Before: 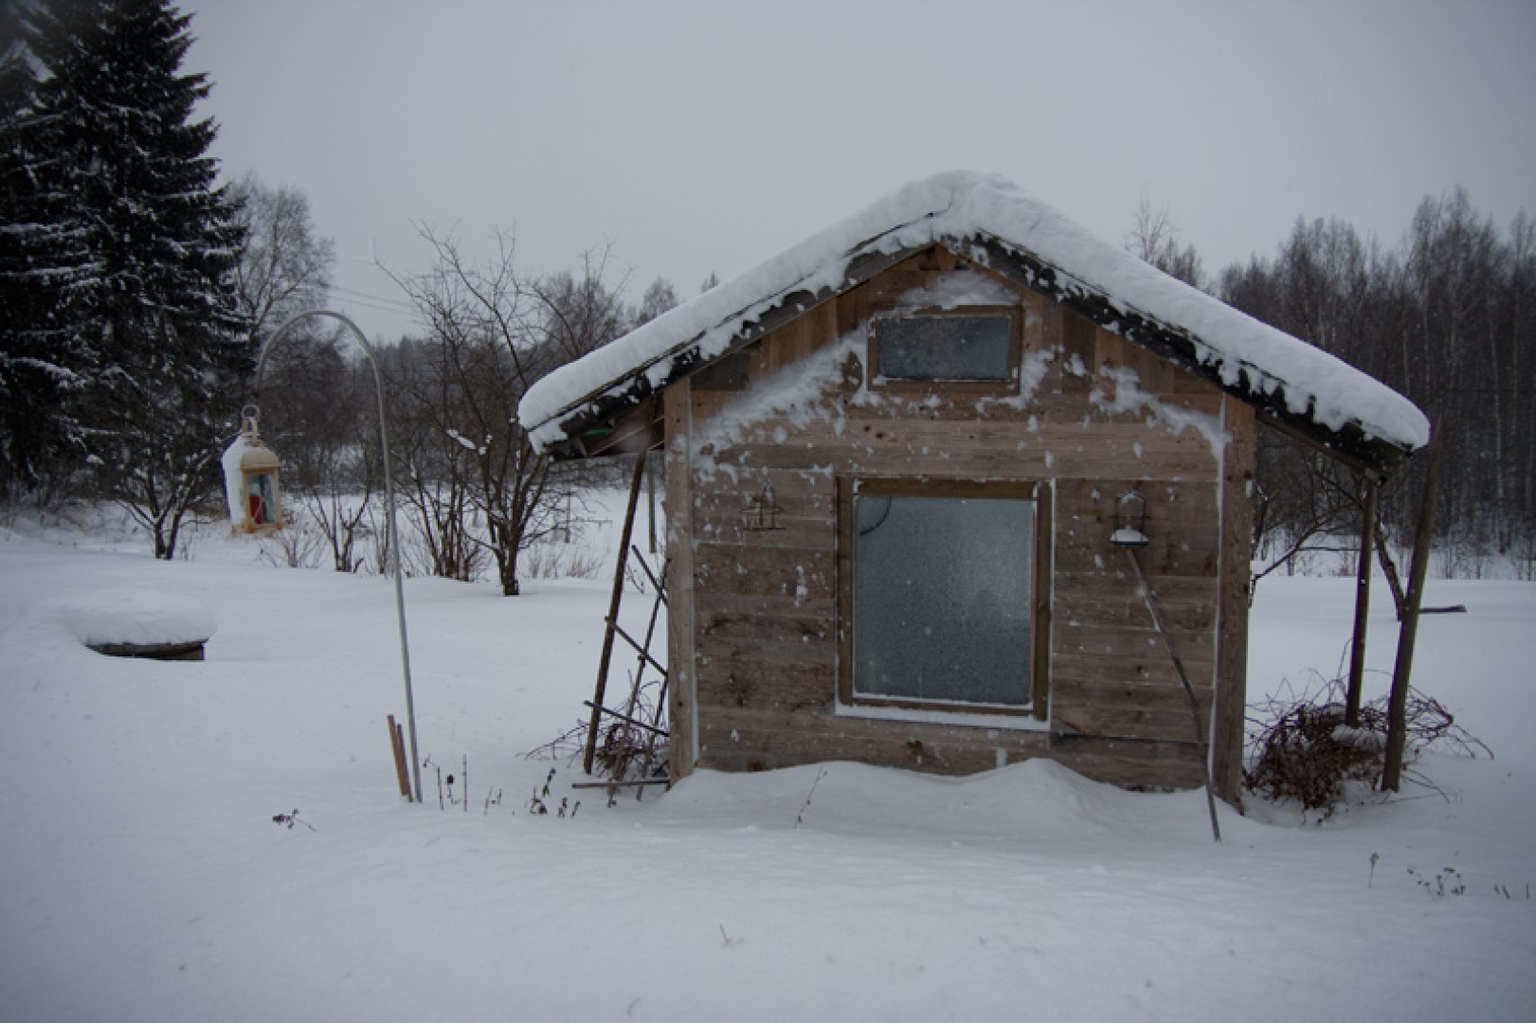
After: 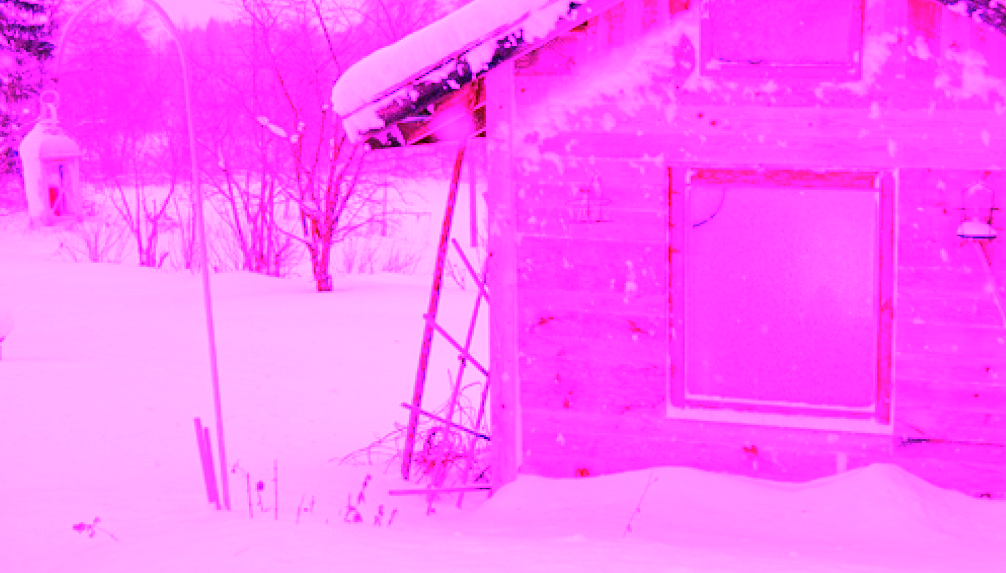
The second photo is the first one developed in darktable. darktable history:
crop: left 13.312%, top 31.28%, right 24.627%, bottom 15.582%
white balance: red 8, blue 8
